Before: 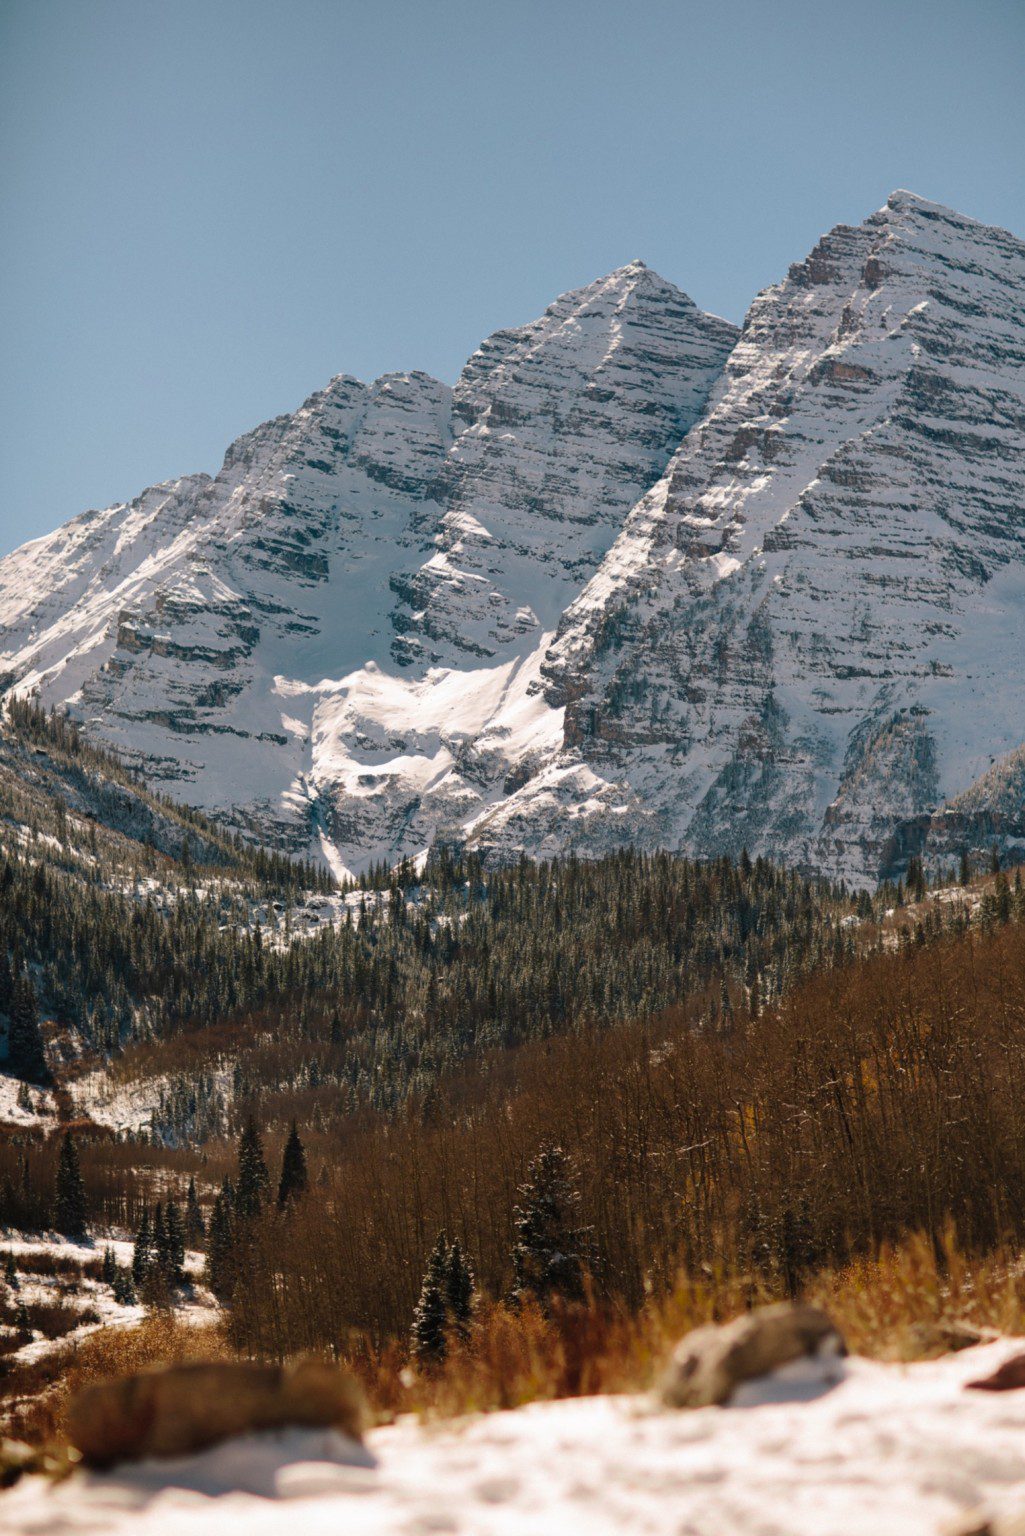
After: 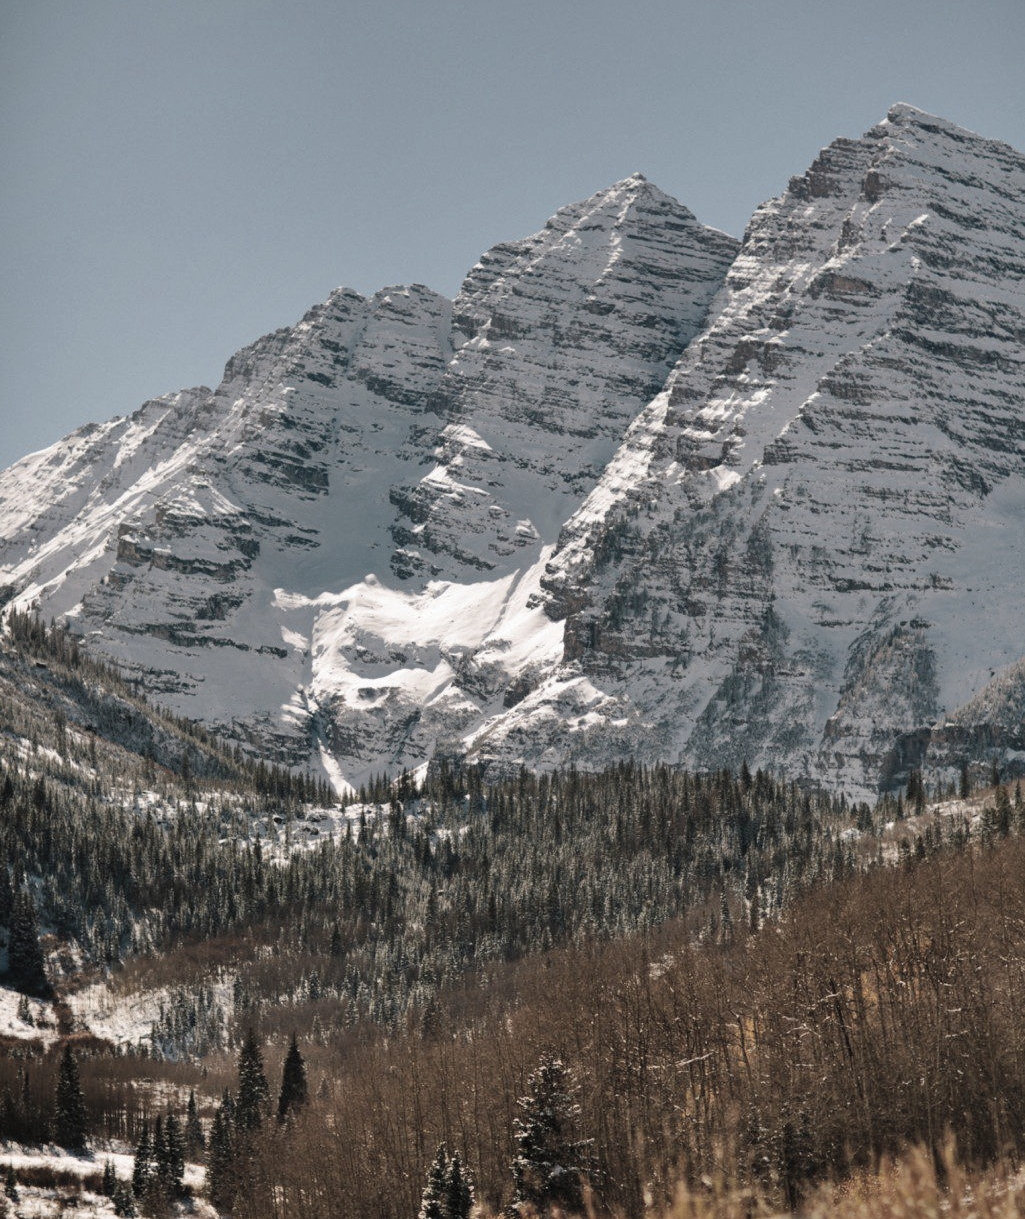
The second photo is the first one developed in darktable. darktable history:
color correction: saturation 0.5
shadows and highlights: shadows 60, soften with gaussian
tone equalizer: -7 EV 0.13 EV, smoothing diameter 25%, edges refinement/feathering 10, preserve details guided filter
crop and rotate: top 5.667%, bottom 14.937%
